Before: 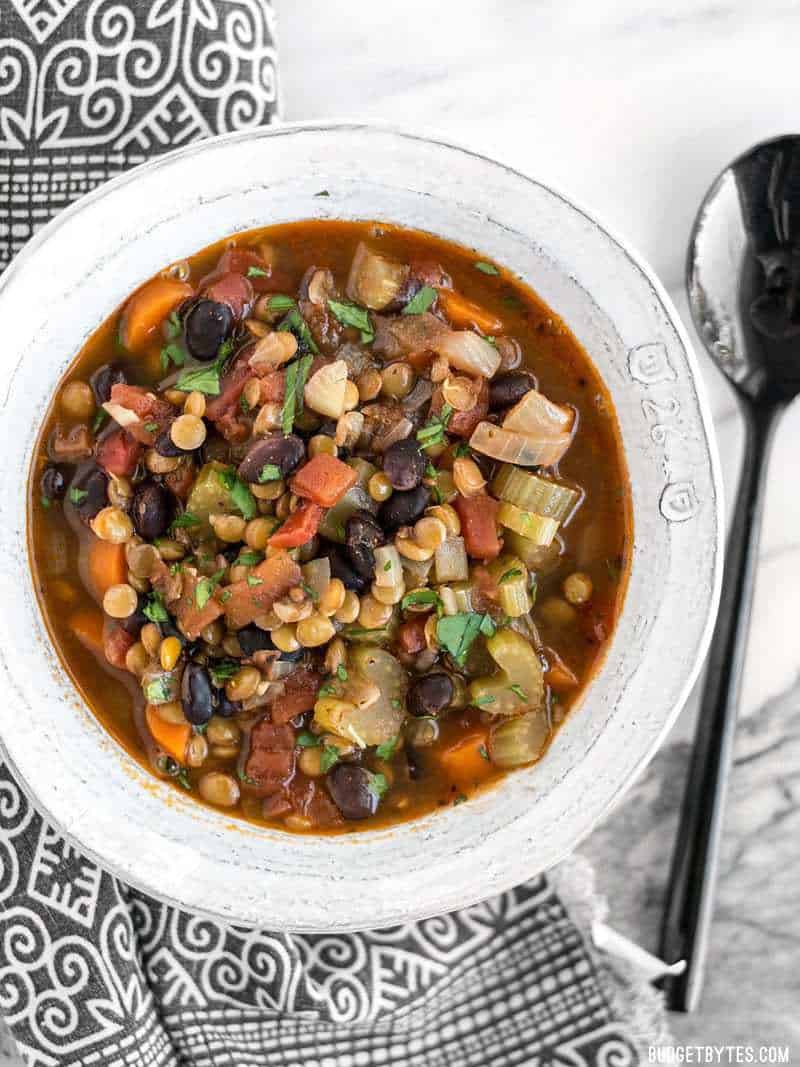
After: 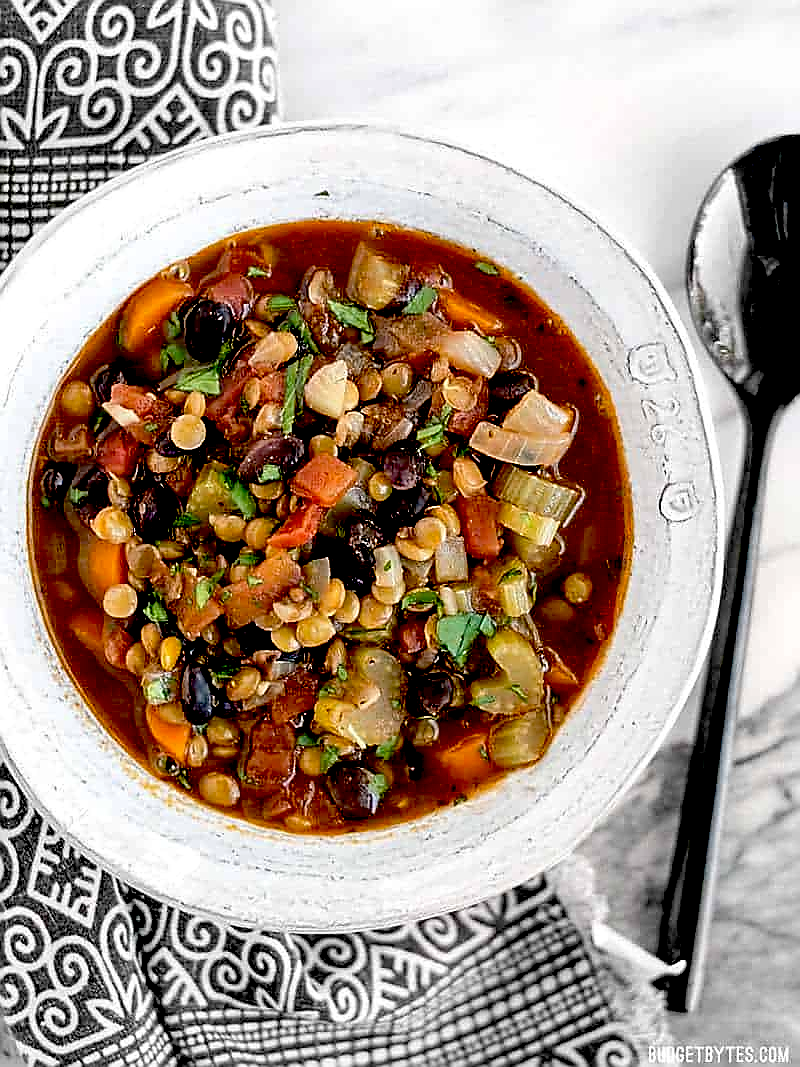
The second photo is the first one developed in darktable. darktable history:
tone equalizer: edges refinement/feathering 500, mask exposure compensation -1.57 EV, preserve details no
sharpen: radius 1.358, amount 1.253, threshold 0.64
exposure: black level correction 0.047, exposure 0.014 EV, compensate highlight preservation false
